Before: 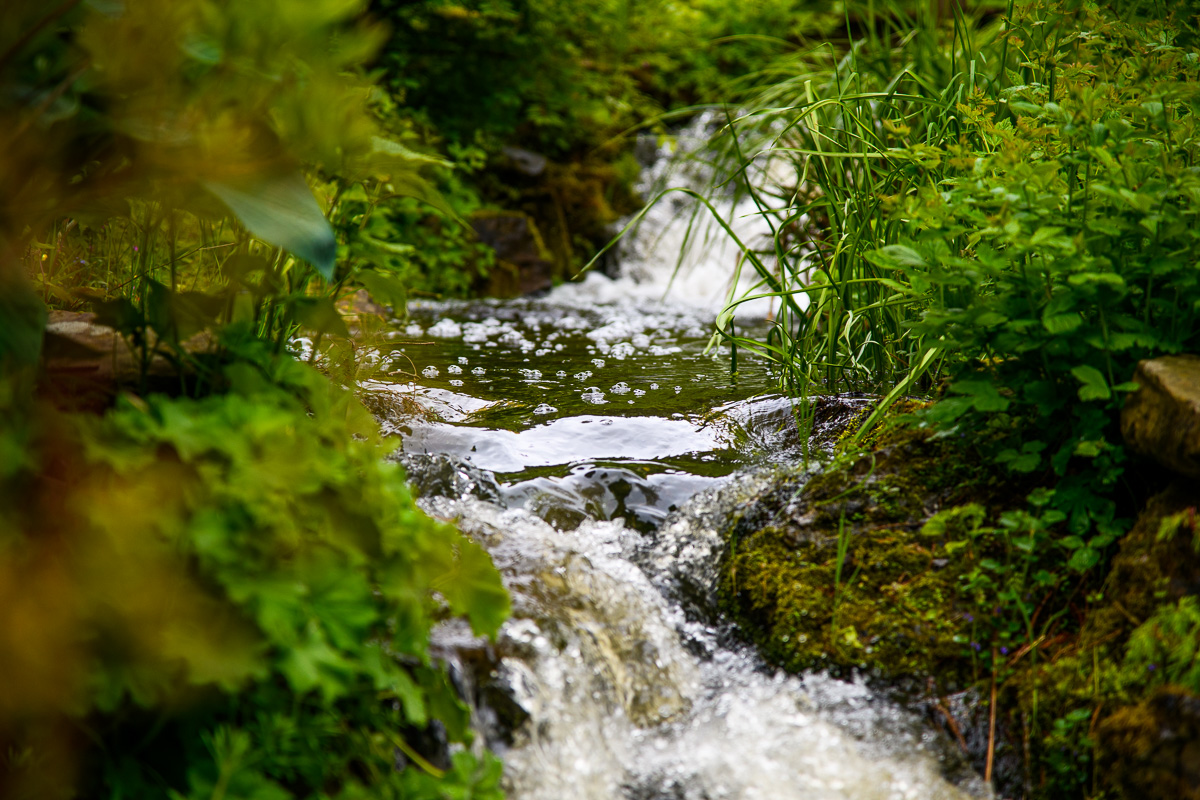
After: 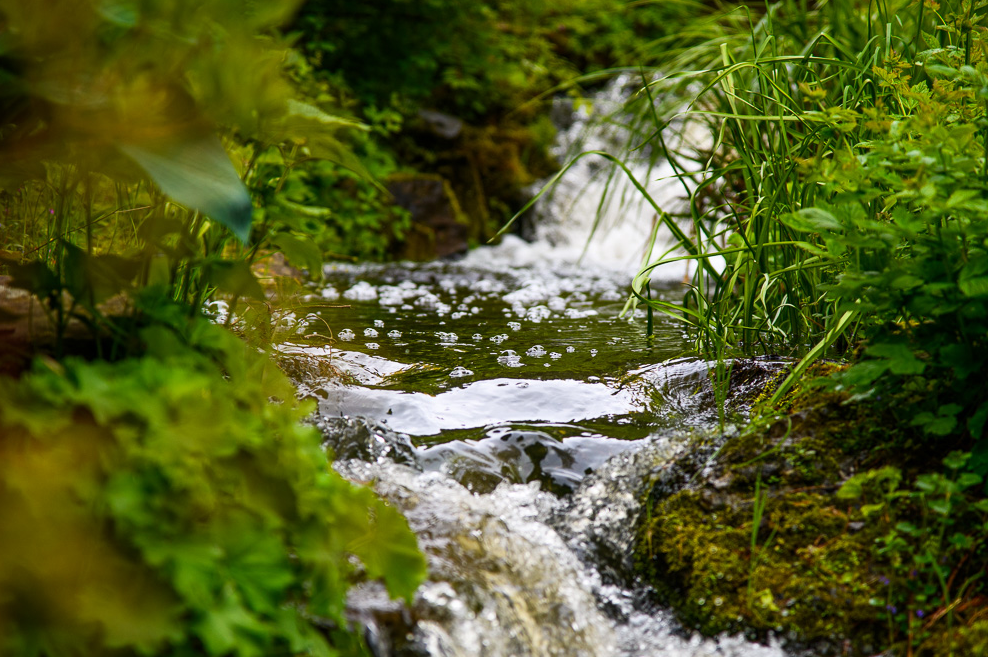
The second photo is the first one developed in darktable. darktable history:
crop and rotate: left 7.048%, top 4.634%, right 10.553%, bottom 13.134%
